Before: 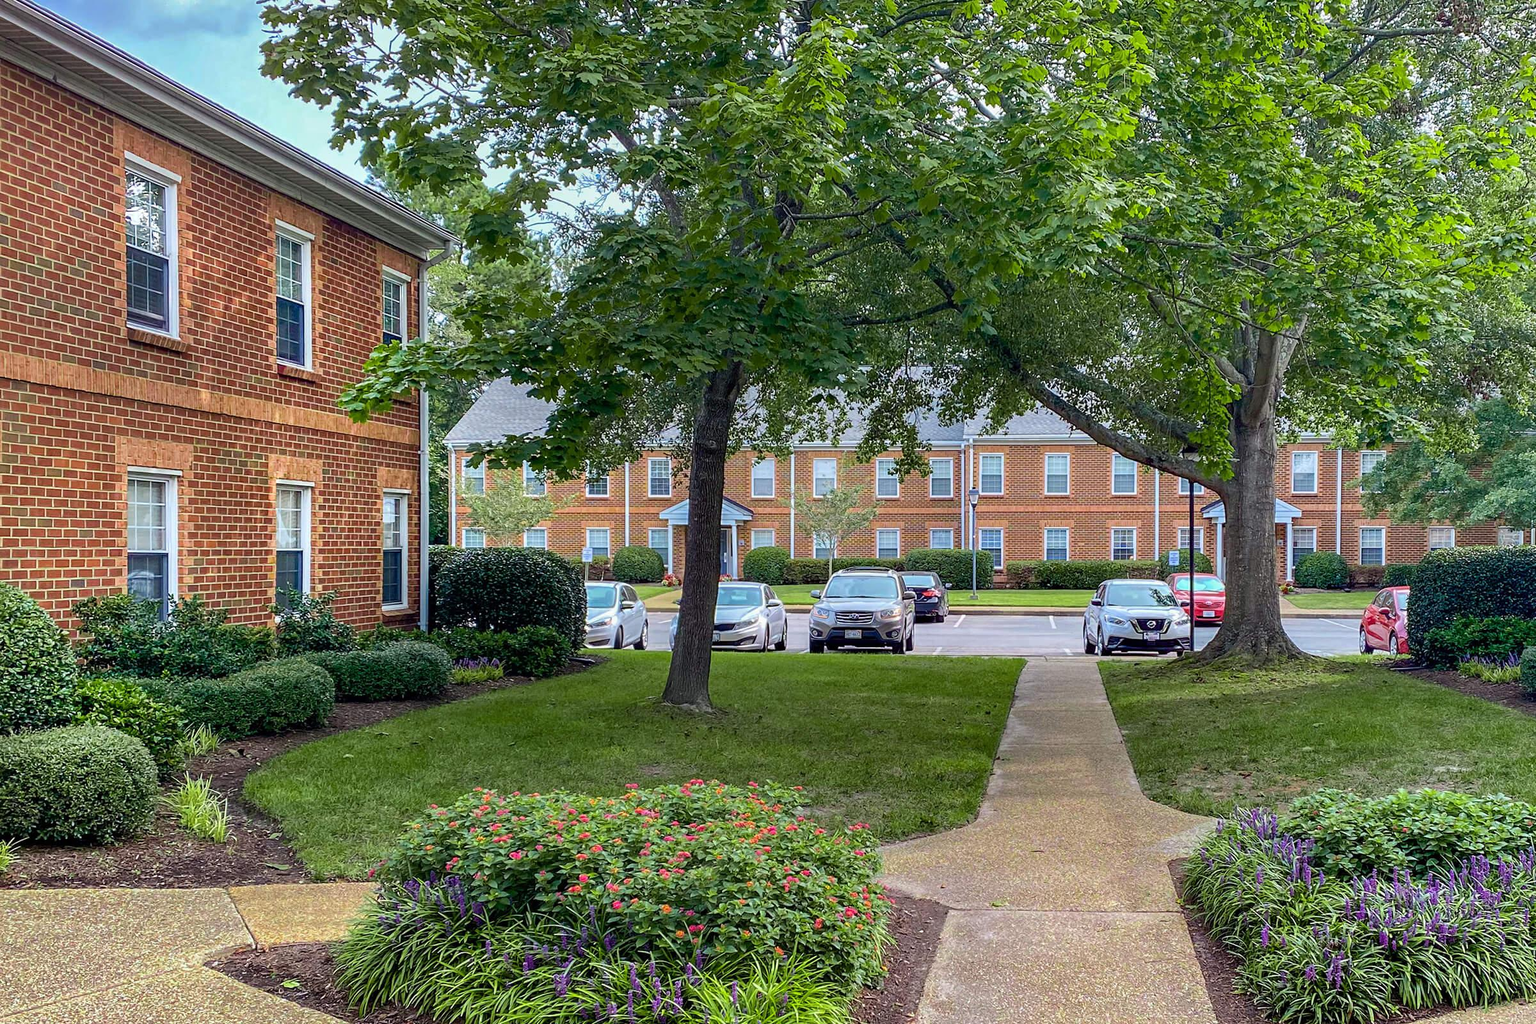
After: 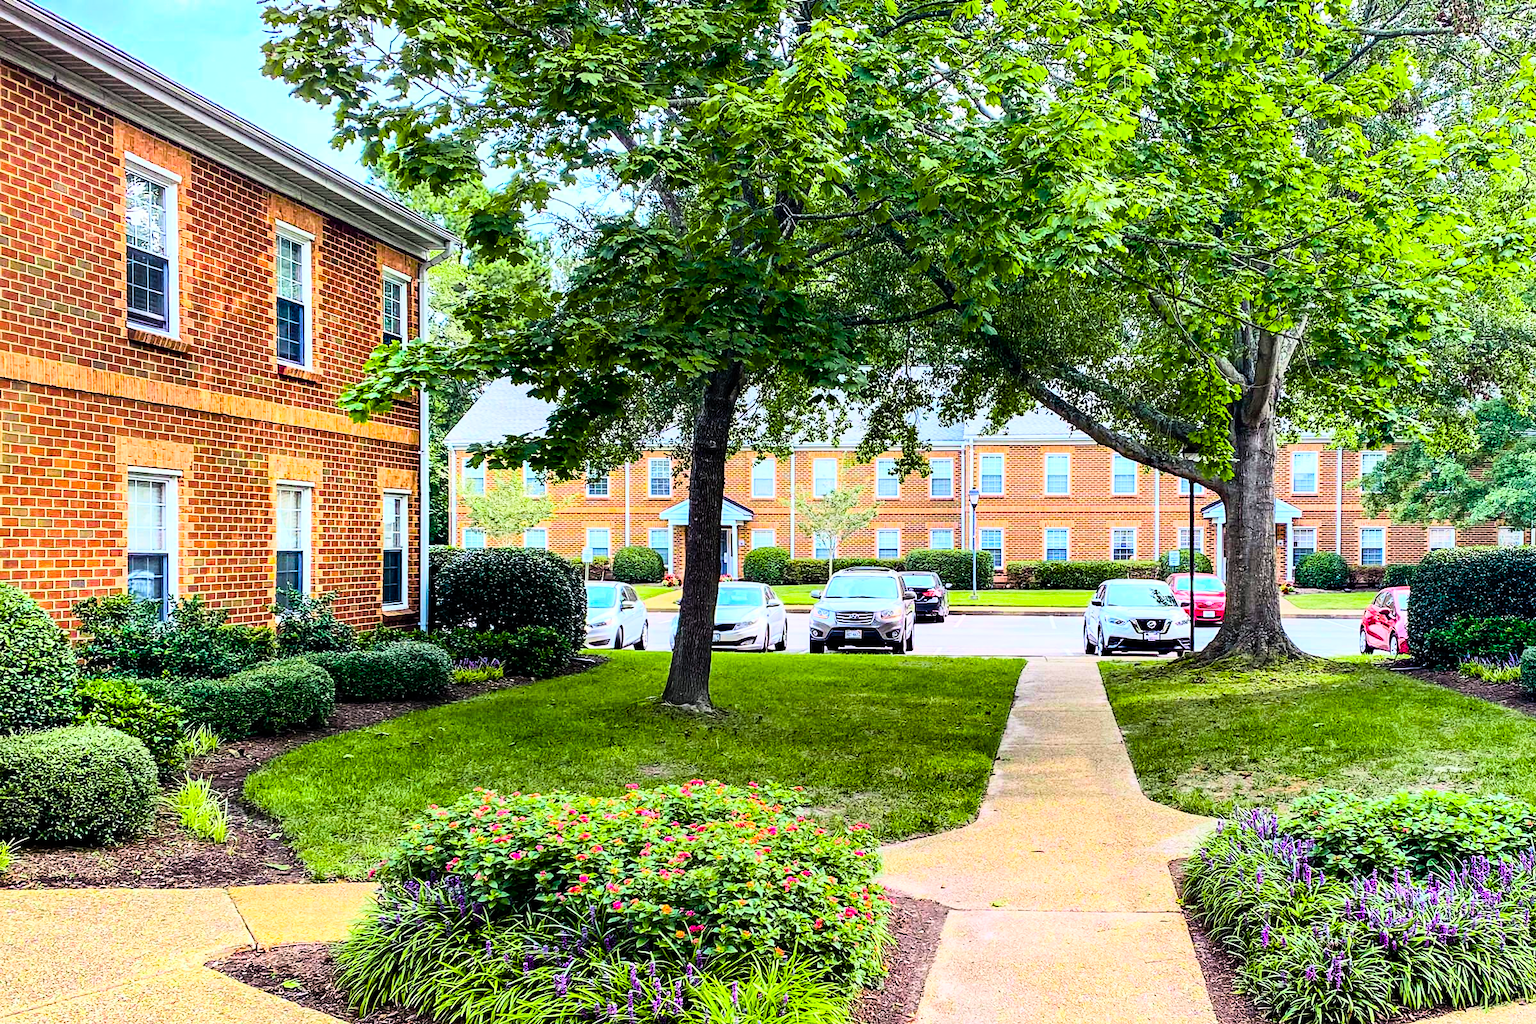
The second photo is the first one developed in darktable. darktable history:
color balance rgb: perceptual saturation grading › global saturation 20%, perceptual saturation grading › highlights 2.68%, perceptual saturation grading › shadows 50%
rgb curve: curves: ch0 [(0, 0) (0.21, 0.15) (0.24, 0.21) (0.5, 0.75) (0.75, 0.96) (0.89, 0.99) (1, 1)]; ch1 [(0, 0.02) (0.21, 0.13) (0.25, 0.2) (0.5, 0.67) (0.75, 0.9) (0.89, 0.97) (1, 1)]; ch2 [(0, 0.02) (0.21, 0.13) (0.25, 0.2) (0.5, 0.67) (0.75, 0.9) (0.89, 0.97) (1, 1)], compensate middle gray true
